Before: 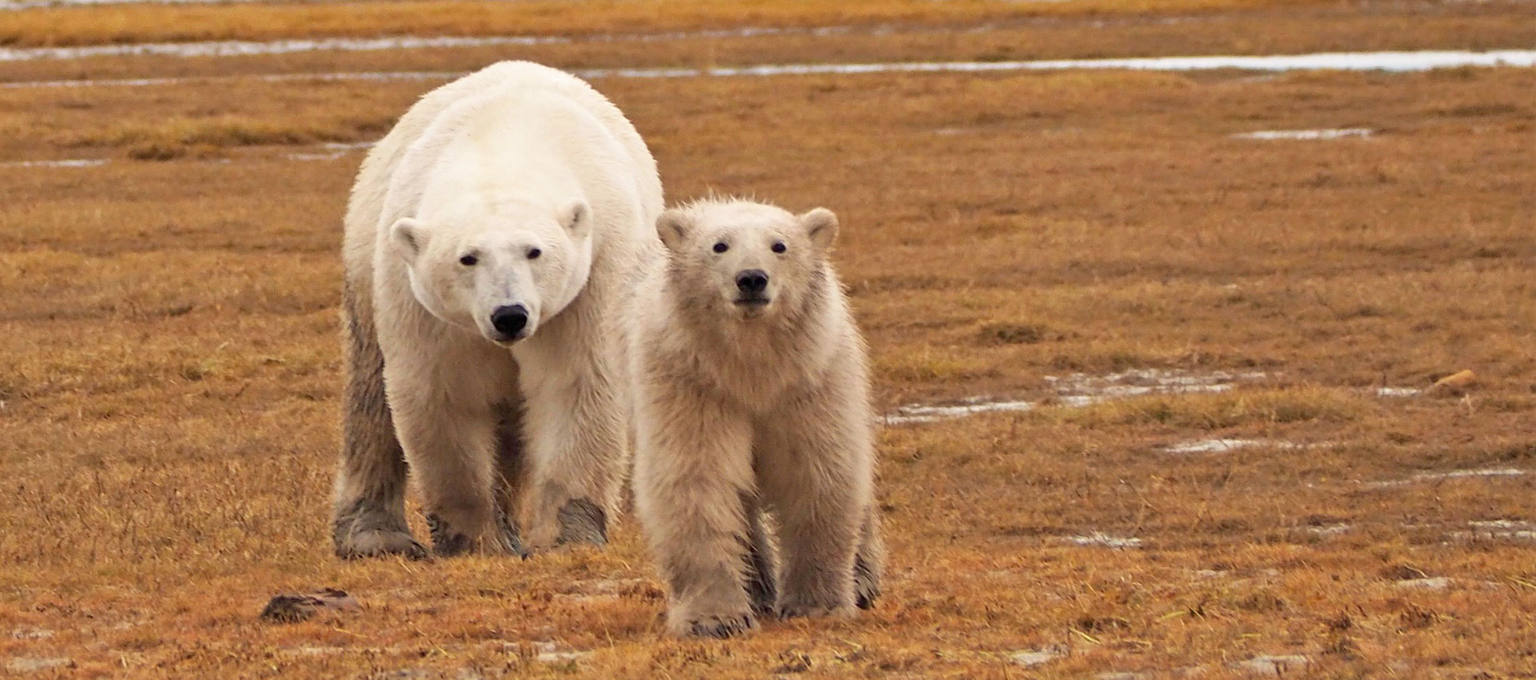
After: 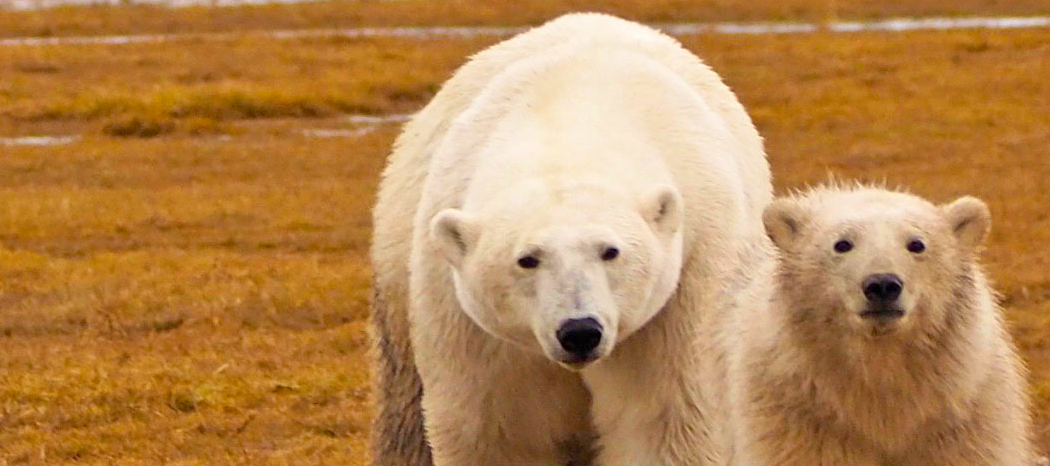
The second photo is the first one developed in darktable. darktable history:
color balance rgb: perceptual saturation grading › global saturation 25%, global vibrance 20%
crop and rotate: left 3.047%, top 7.509%, right 42.236%, bottom 37.598%
